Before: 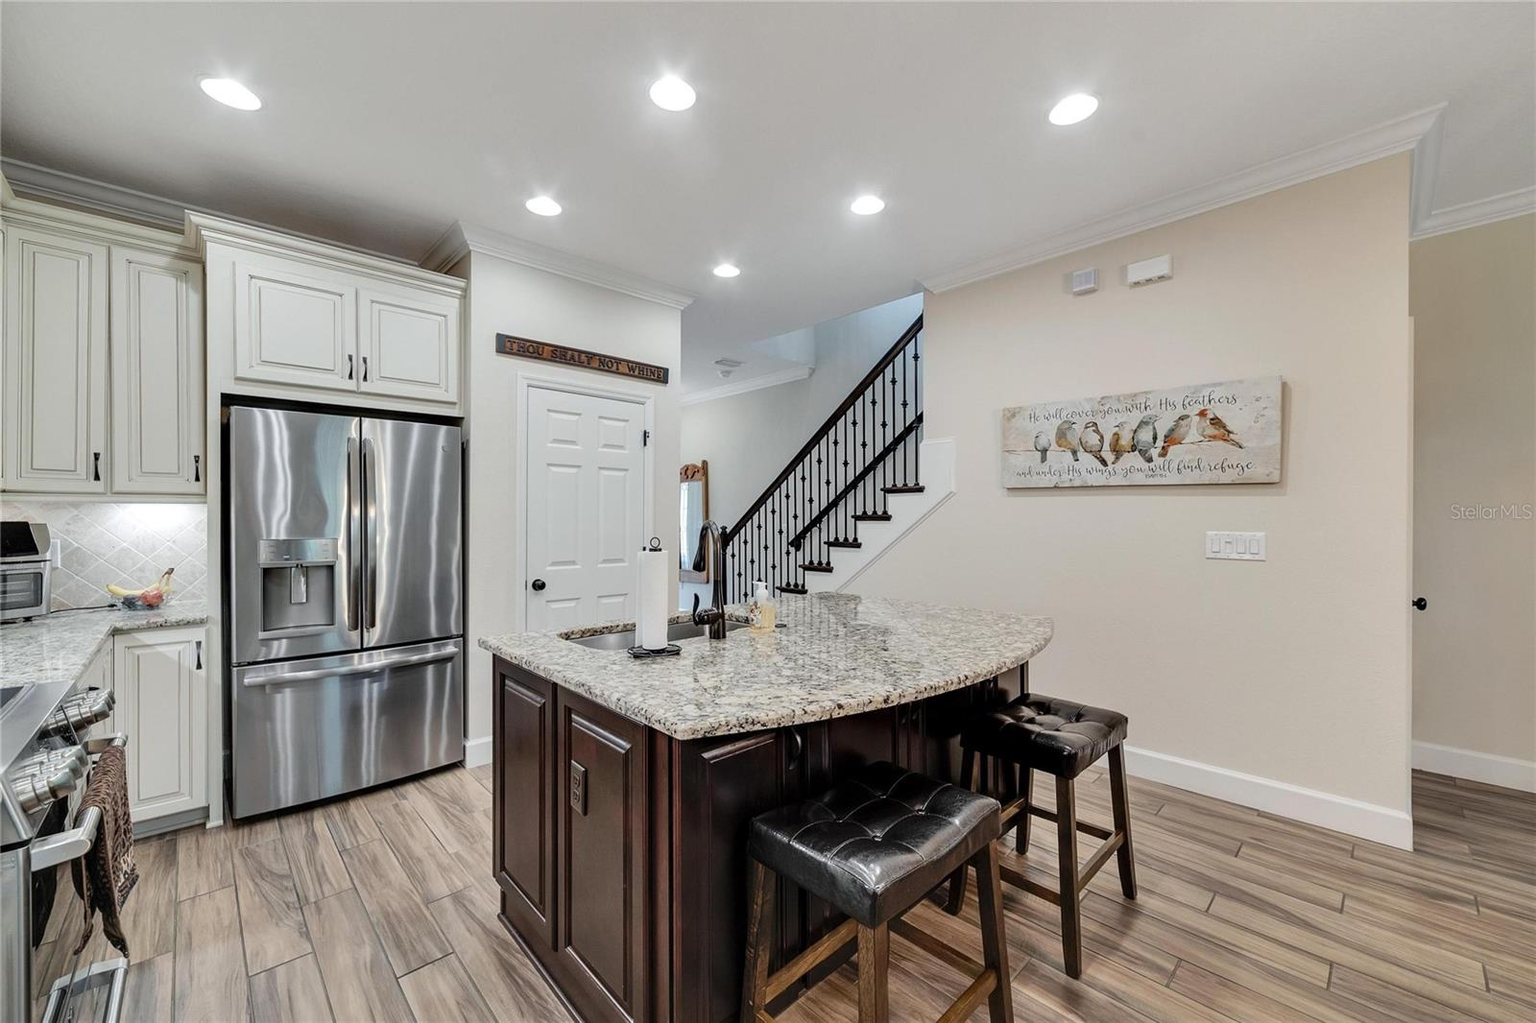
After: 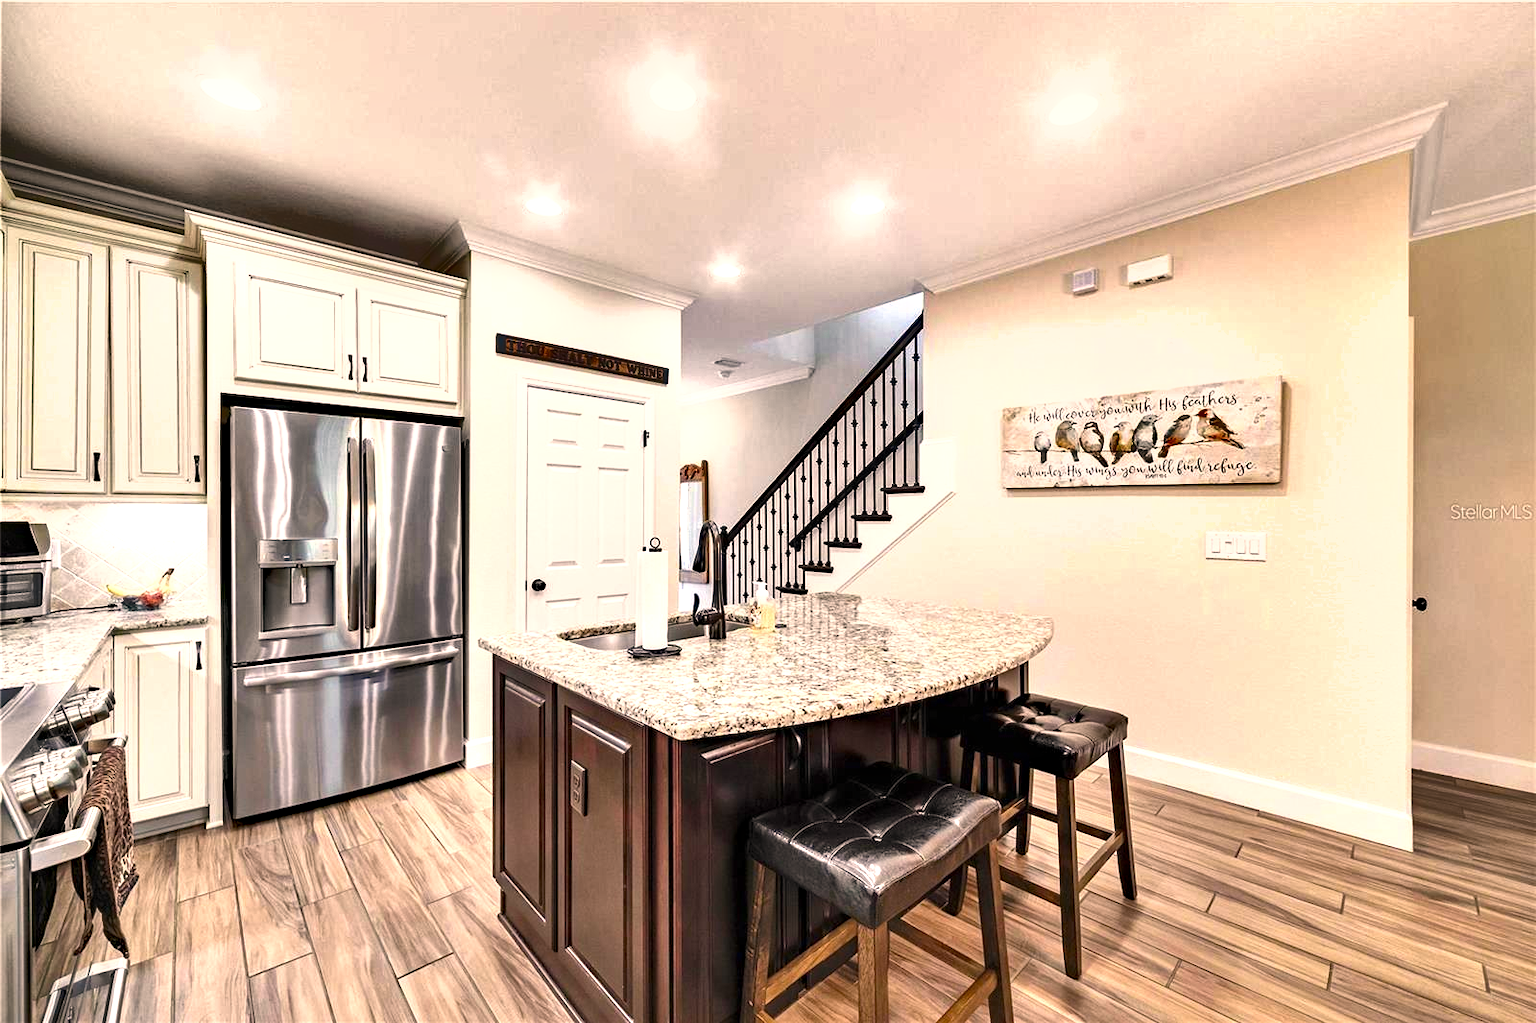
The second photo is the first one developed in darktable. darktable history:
tone equalizer: edges refinement/feathering 500, mask exposure compensation -1.57 EV, preserve details no
haze removal: compatibility mode true, adaptive false
color correction: highlights a* 11.6, highlights b* 12.25
exposure: black level correction 0, exposure 1.097 EV, compensate highlight preservation false
shadows and highlights: radius 134.57, soften with gaussian
